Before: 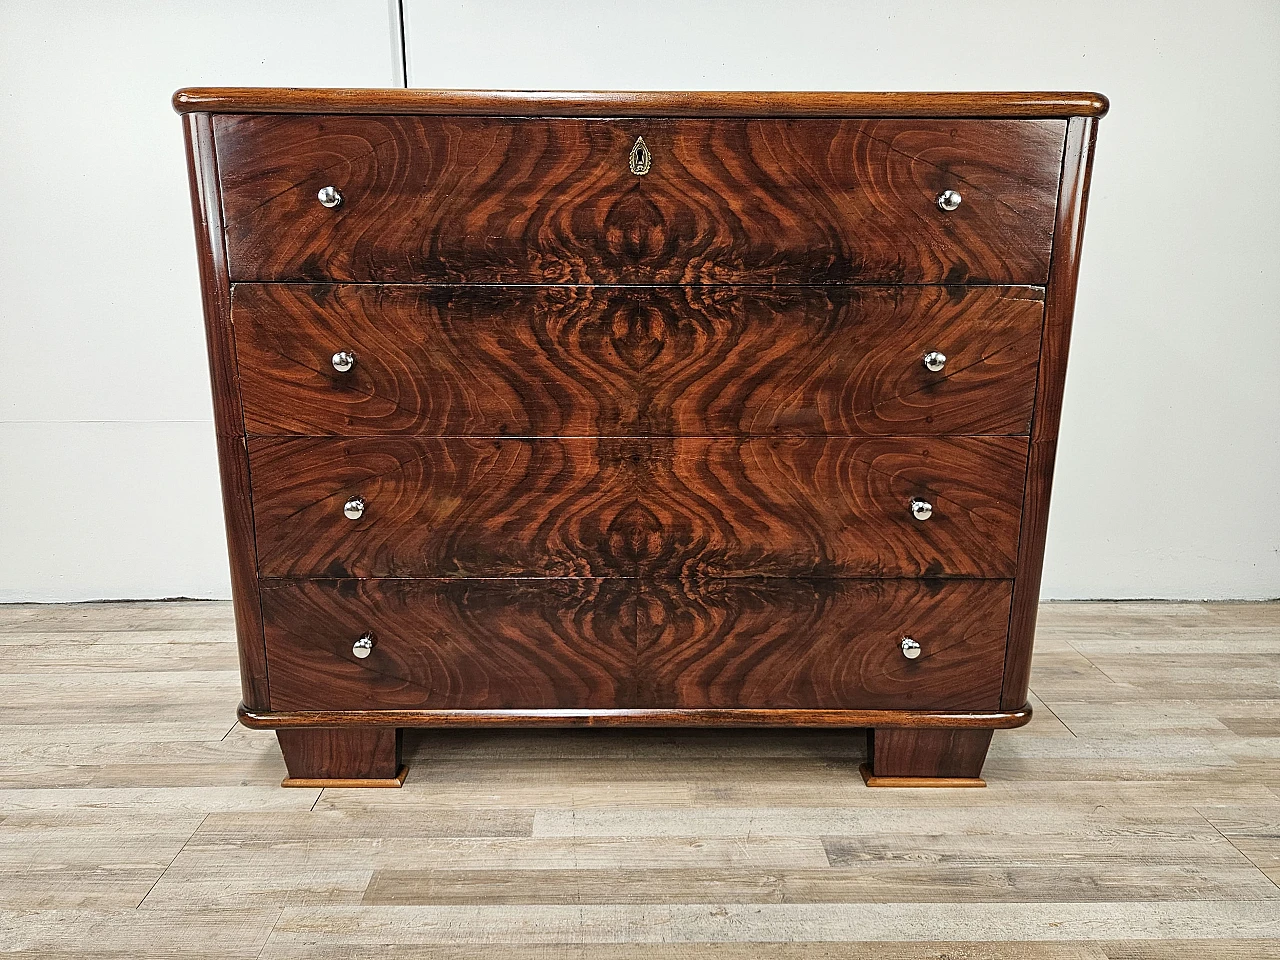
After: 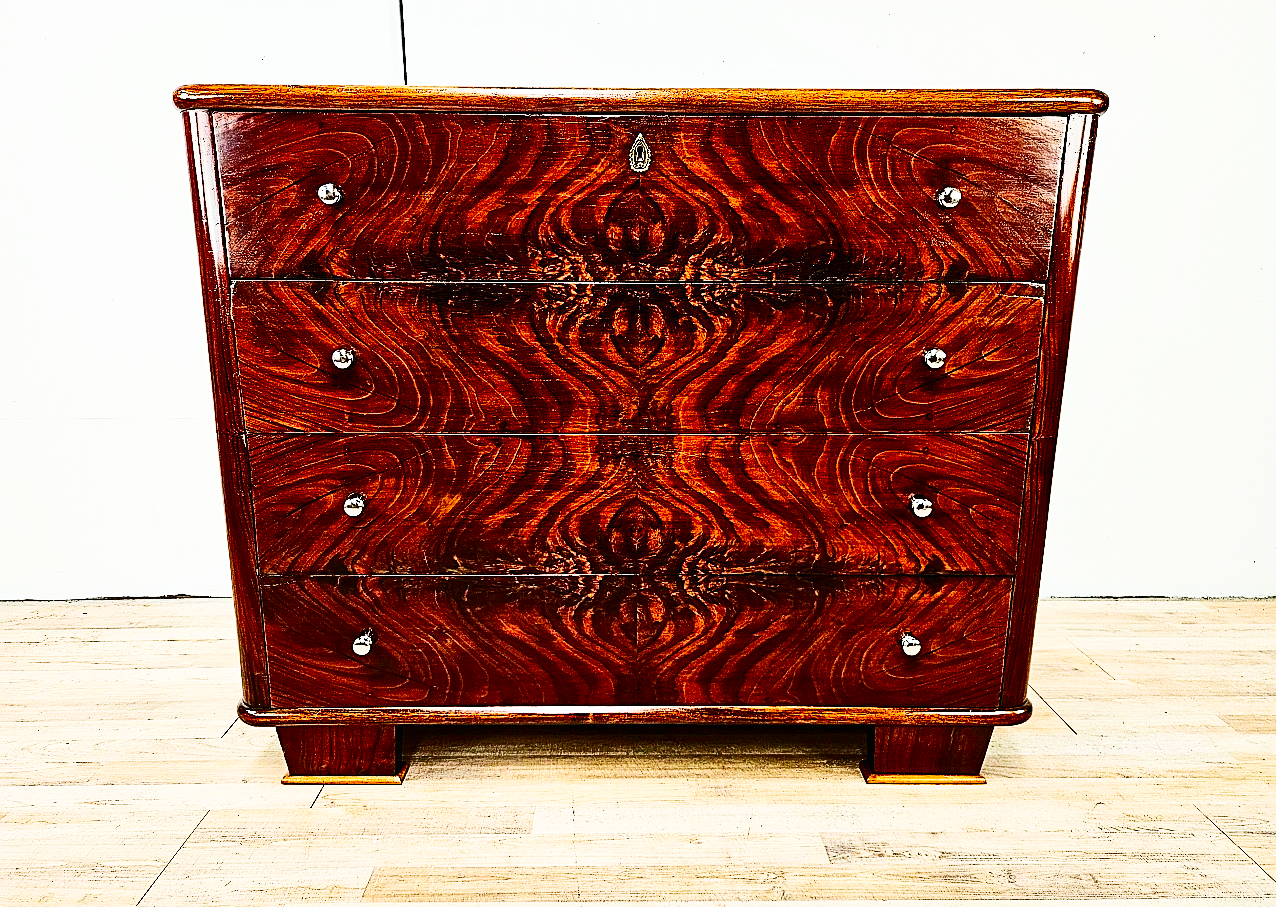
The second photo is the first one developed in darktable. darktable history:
exposure: exposure -0.593 EV, compensate highlight preservation false
crop: top 0.402%, right 0.264%, bottom 5.067%
tone equalizer: edges refinement/feathering 500, mask exposure compensation -1.57 EV, preserve details no
base curve: curves: ch0 [(0, 0.003) (0.001, 0.002) (0.006, 0.004) (0.02, 0.022) (0.048, 0.086) (0.094, 0.234) (0.162, 0.431) (0.258, 0.629) (0.385, 0.8) (0.548, 0.918) (0.751, 0.988) (1, 1)], preserve colors none
contrast brightness saturation: contrast 0.406, brightness 0.053, saturation 0.26
sharpen: on, module defaults
color balance rgb: perceptual saturation grading › global saturation 14.276%, perceptual saturation grading › highlights -24.727%, perceptual saturation grading › shadows 29.604%, global vibrance 20%
